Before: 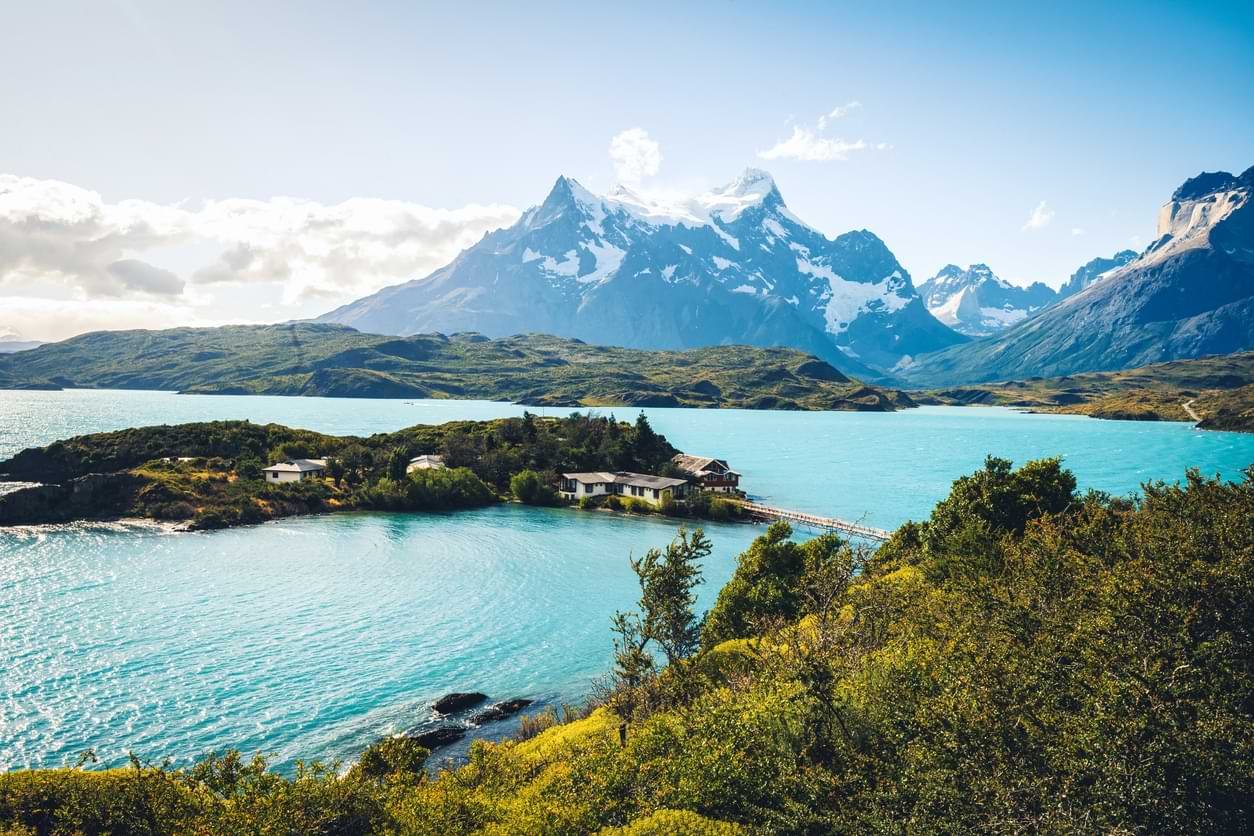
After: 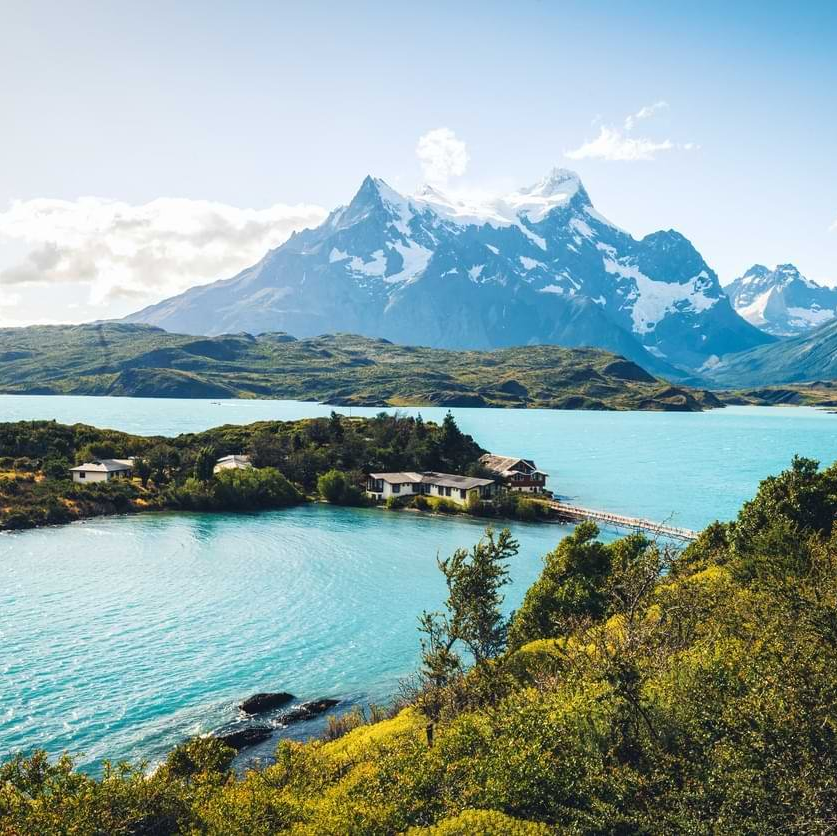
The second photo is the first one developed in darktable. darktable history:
crop: left 15.393%, right 17.848%
